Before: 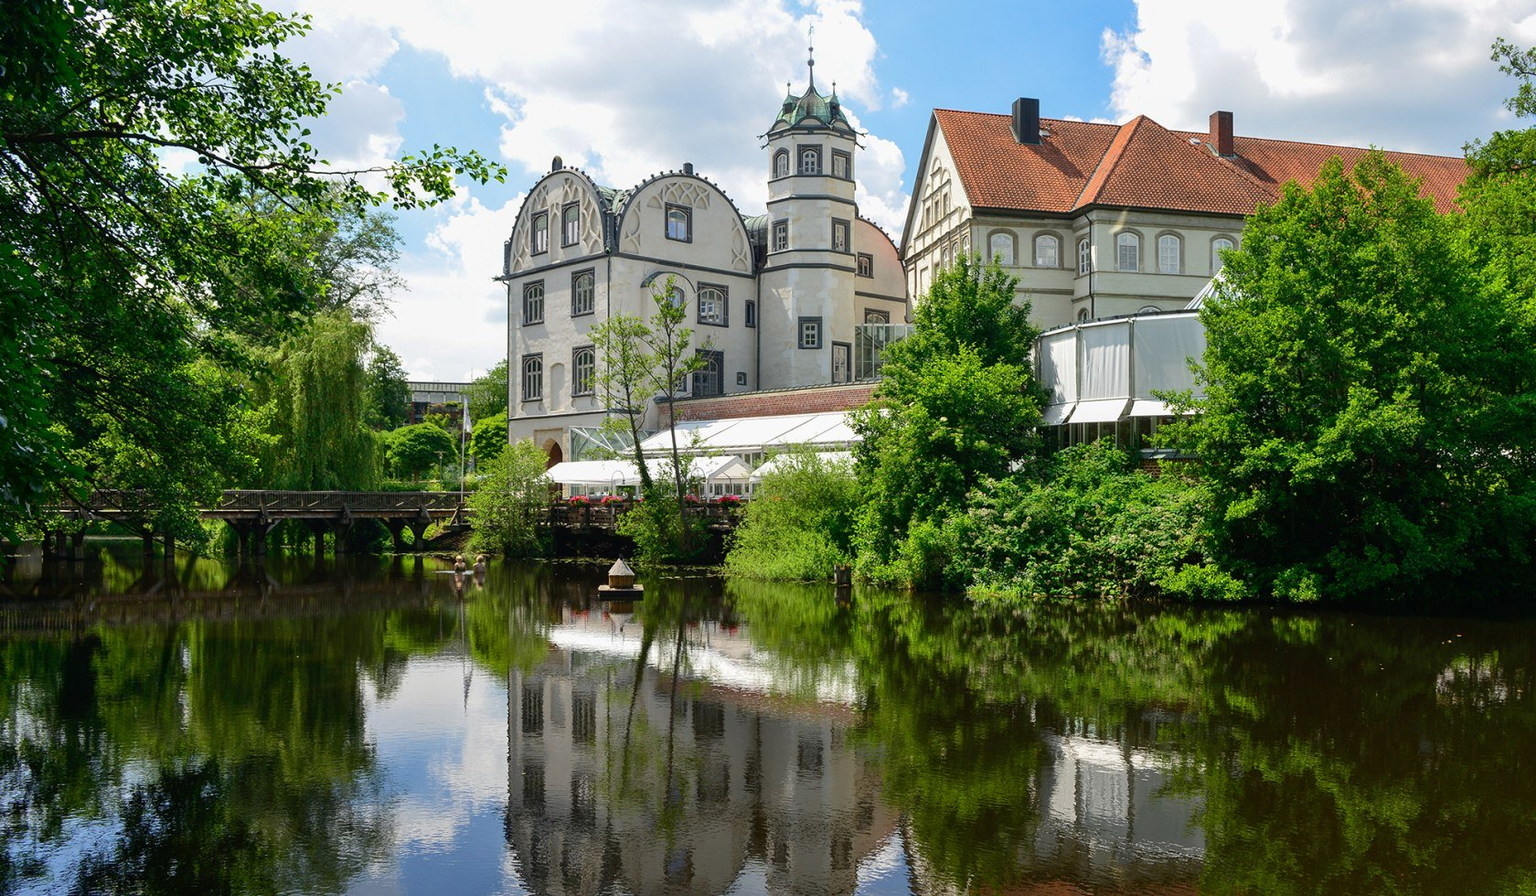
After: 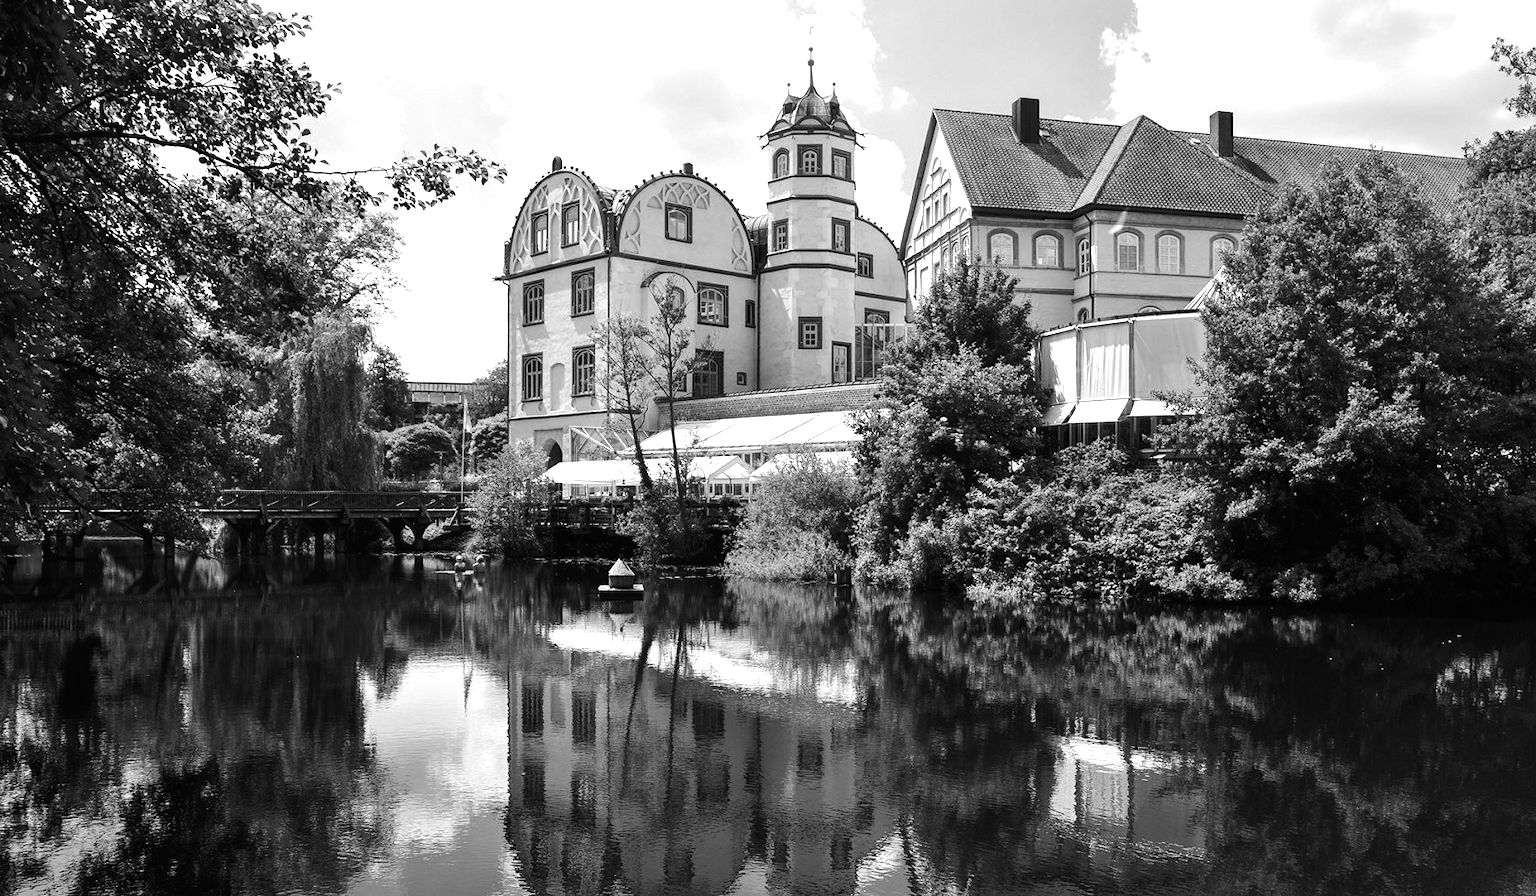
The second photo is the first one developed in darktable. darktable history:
white balance: red 1.08, blue 0.791
tone equalizer: -8 EV -0.75 EV, -7 EV -0.7 EV, -6 EV -0.6 EV, -5 EV -0.4 EV, -3 EV 0.4 EV, -2 EV 0.6 EV, -1 EV 0.7 EV, +0 EV 0.75 EV, edges refinement/feathering 500, mask exposure compensation -1.57 EV, preserve details no
monochrome: a -4.13, b 5.16, size 1
